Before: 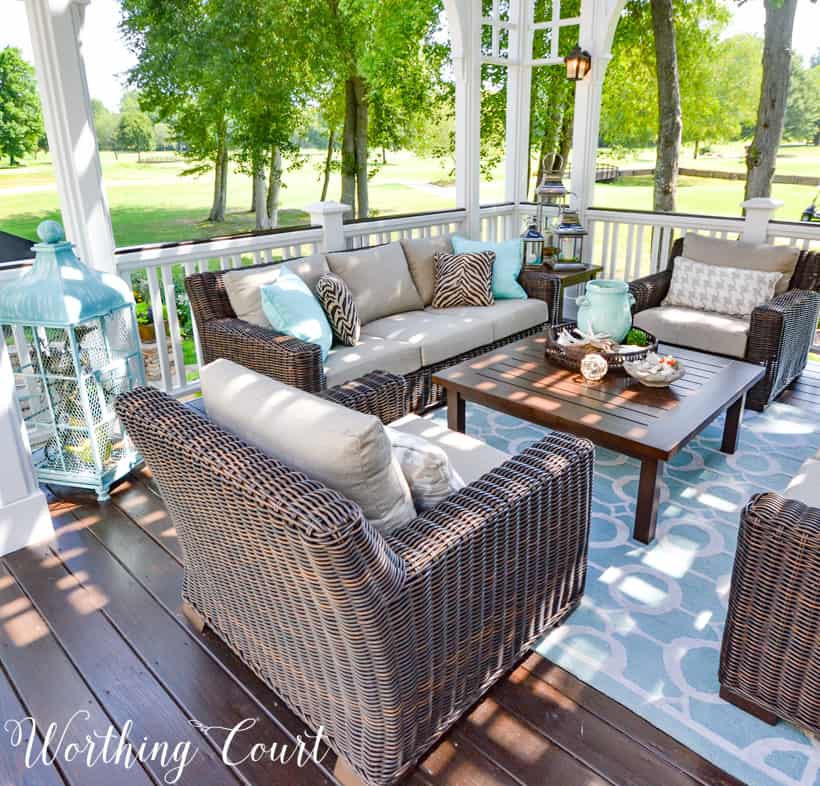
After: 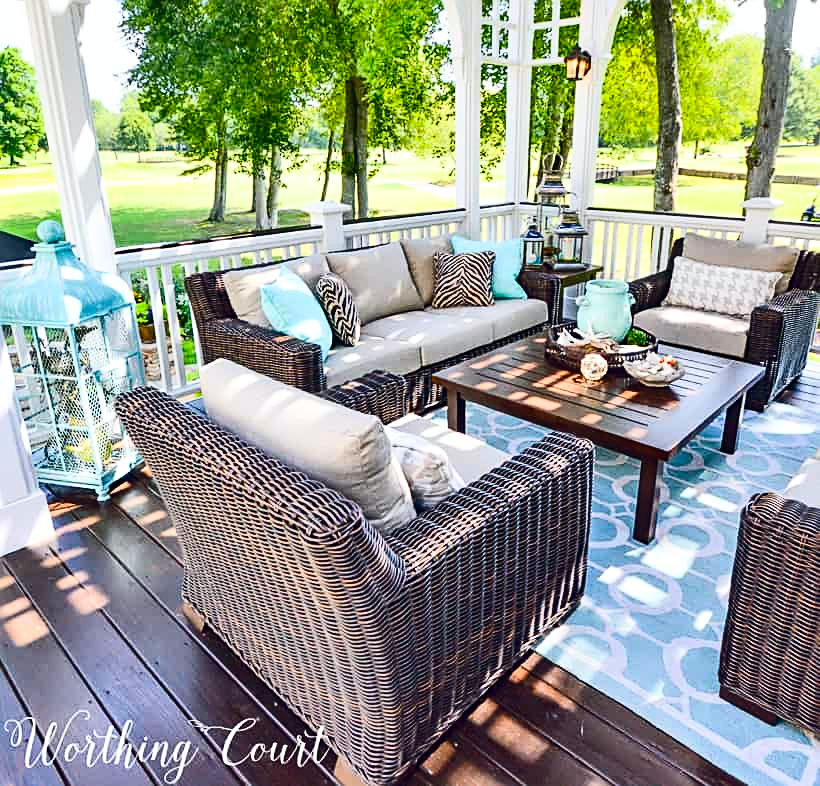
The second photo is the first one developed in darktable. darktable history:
color balance rgb: global offset › chroma 0.135%, global offset › hue 253.43°, perceptual saturation grading › global saturation 0.779%, global vibrance 40.14%
sharpen: on, module defaults
contrast brightness saturation: contrast 0.279
